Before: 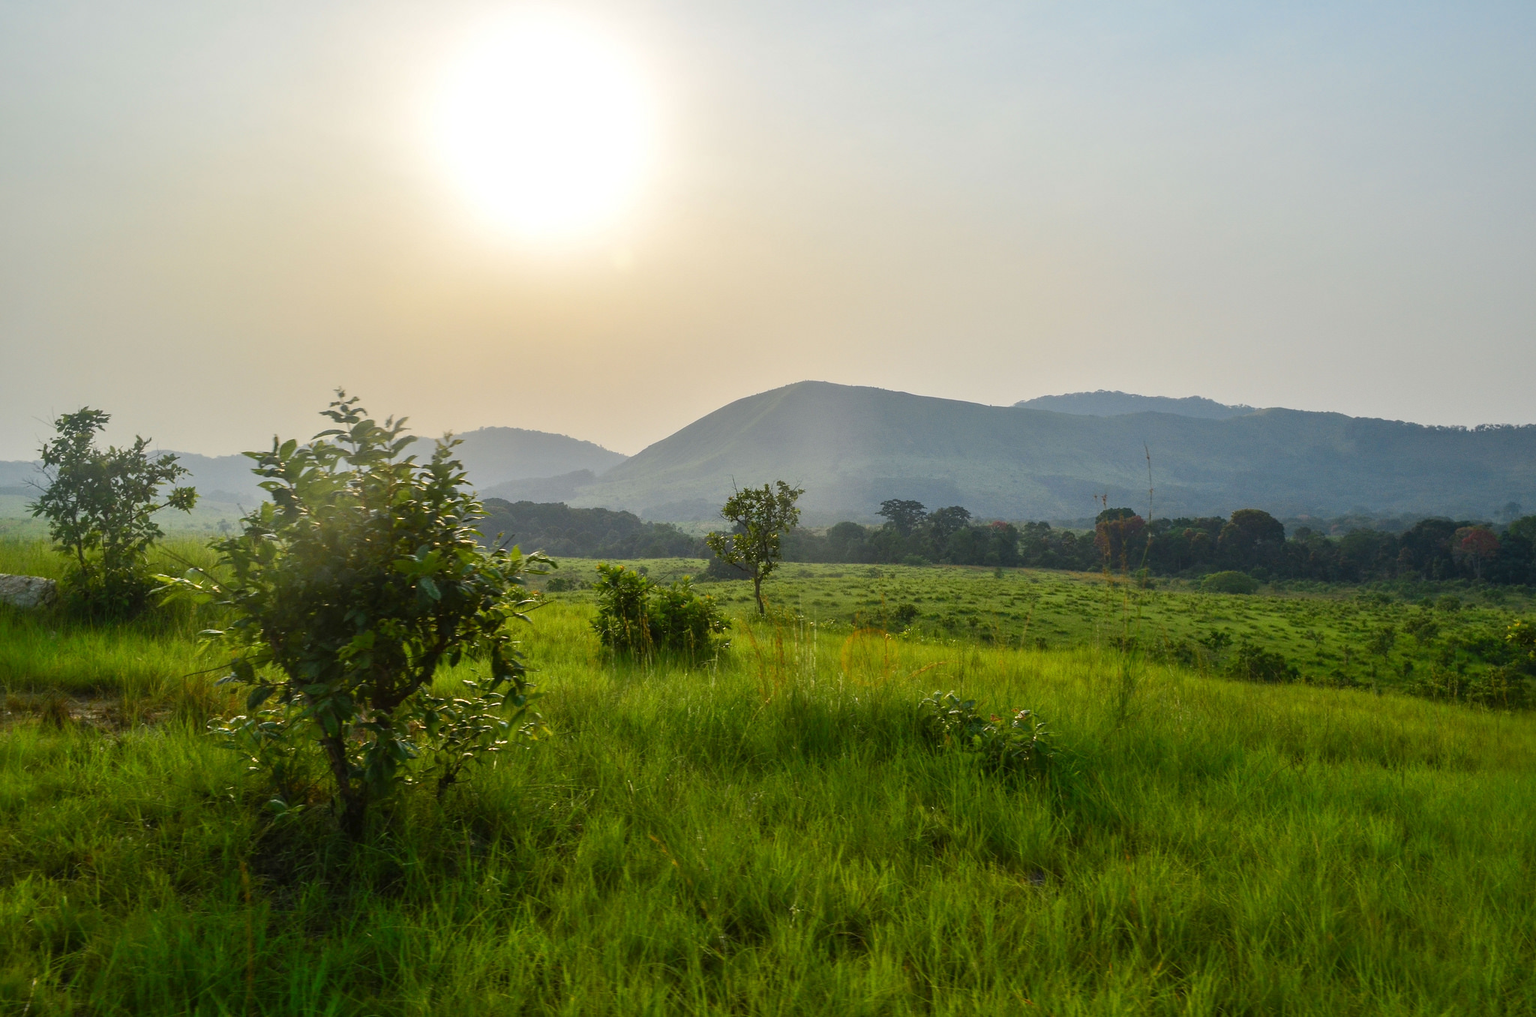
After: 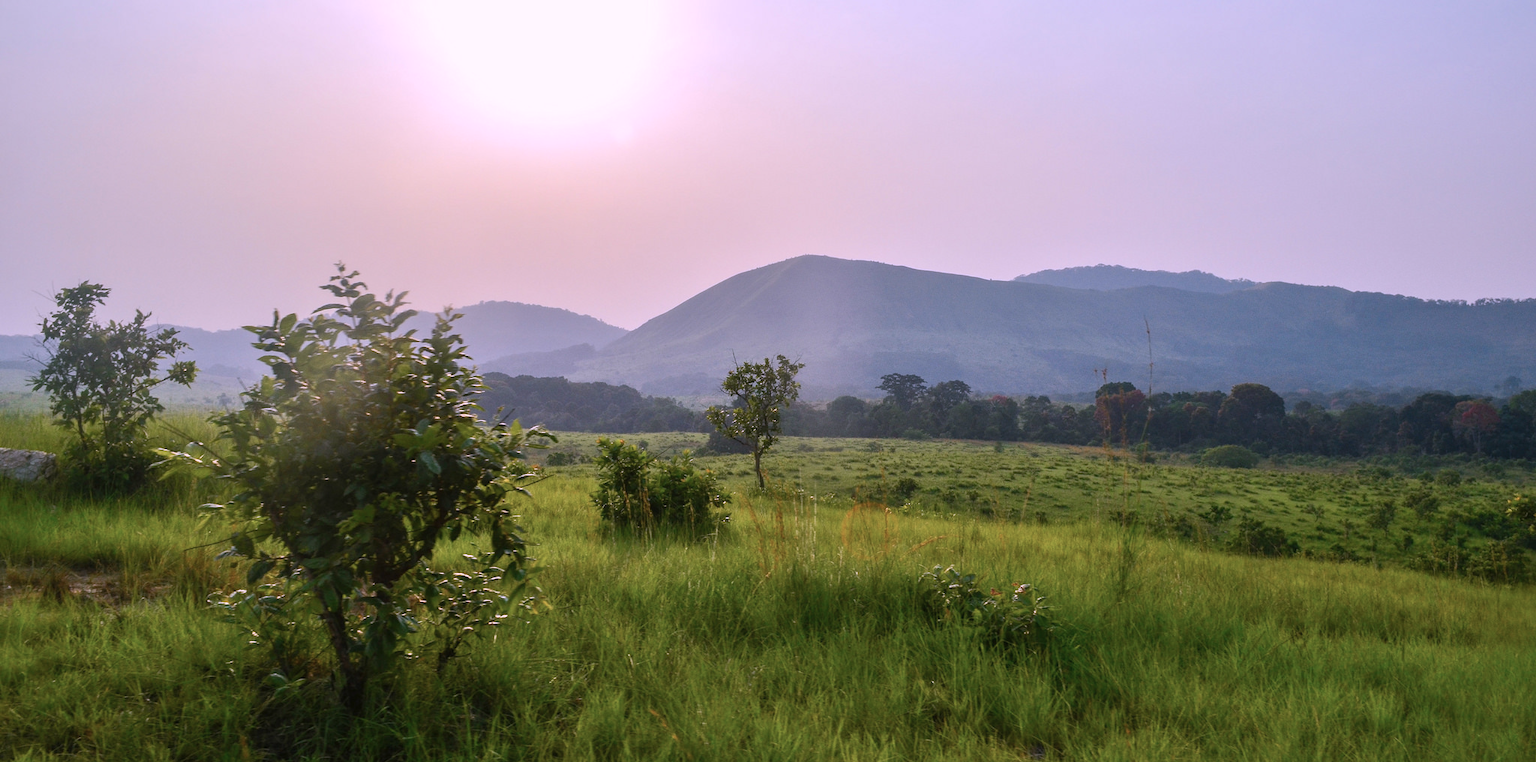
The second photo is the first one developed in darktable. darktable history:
crop and rotate: top 12.432%, bottom 12.513%
color correction: highlights a* 15.06, highlights b* -25.87
